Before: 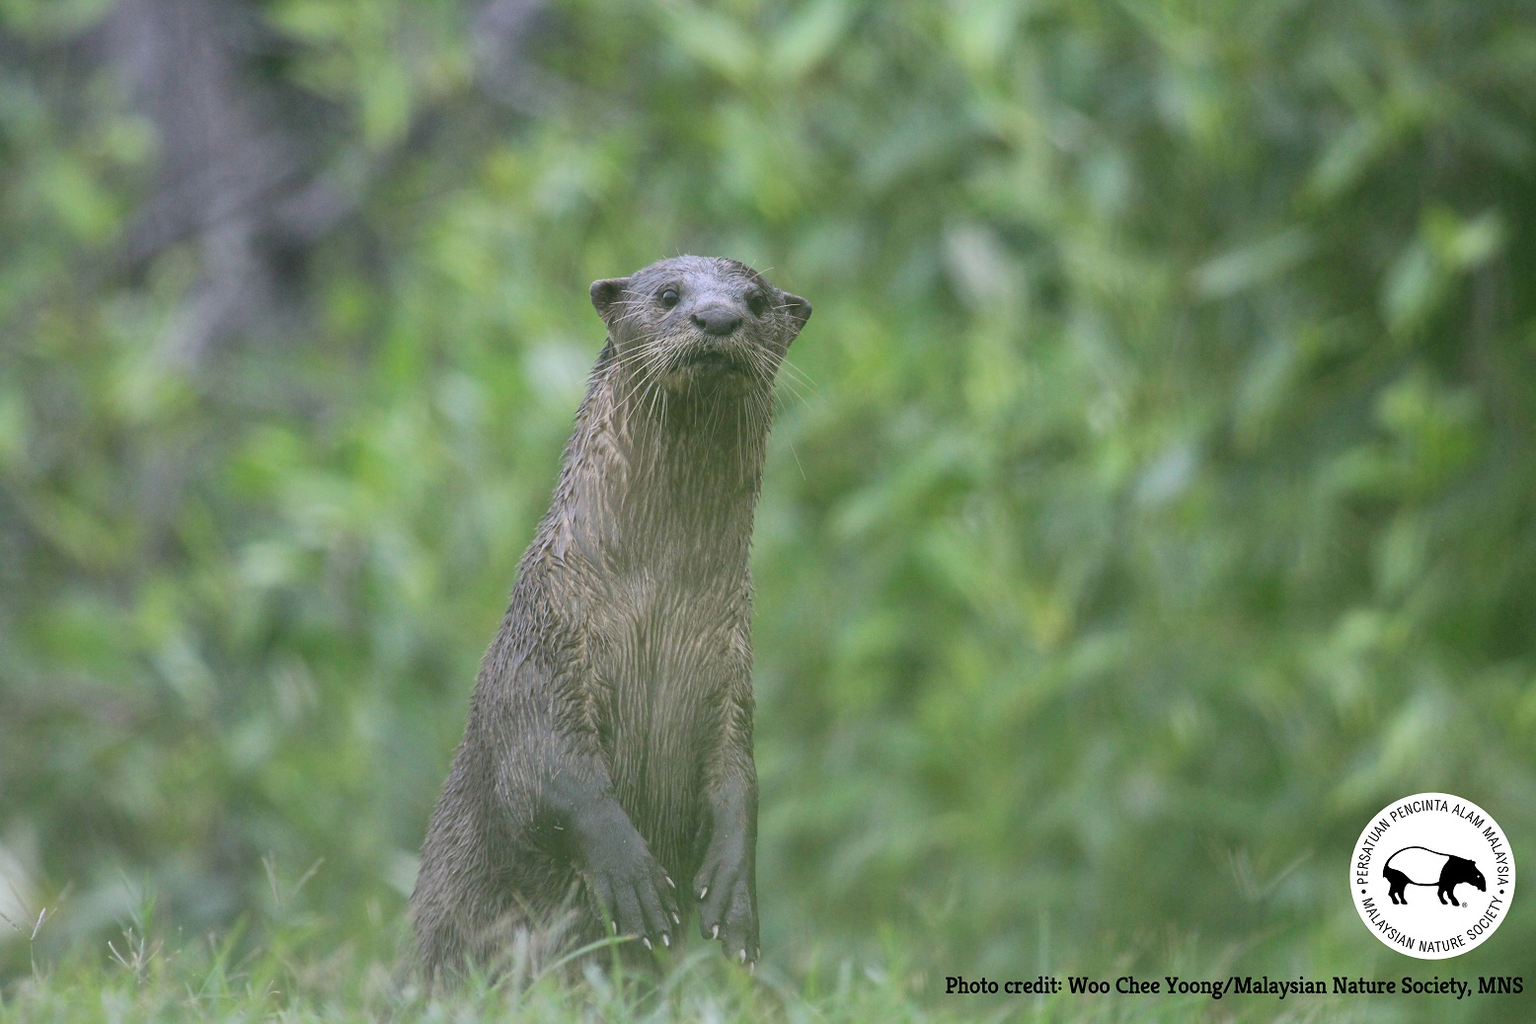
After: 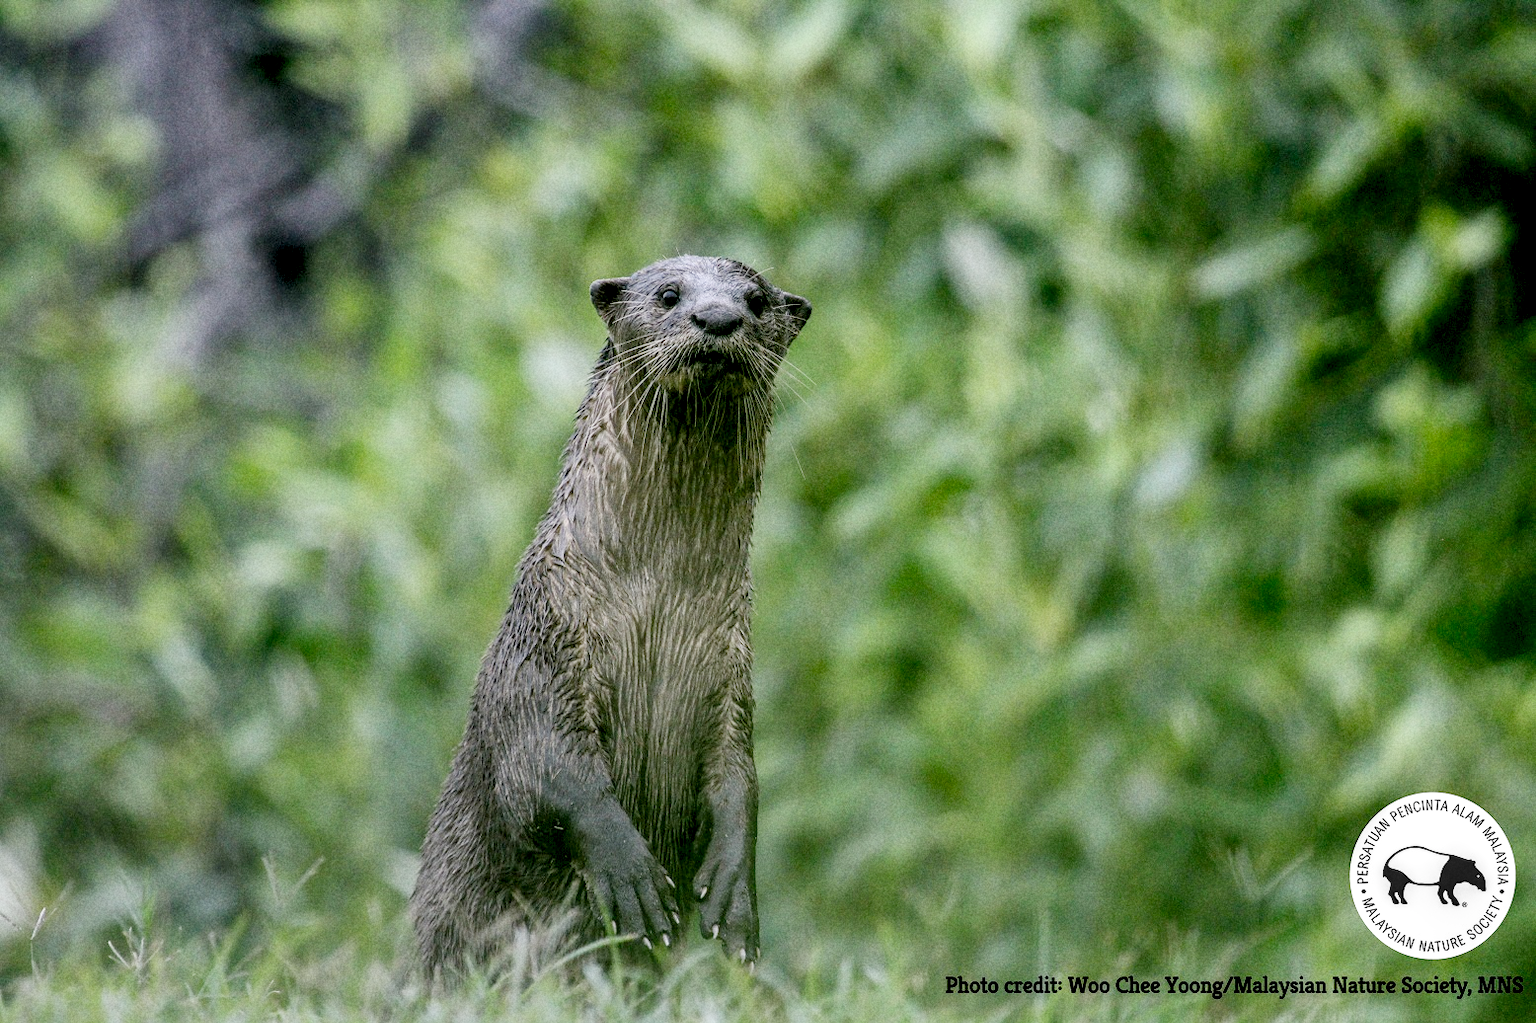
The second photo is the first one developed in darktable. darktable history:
grain: coarseness 22.88 ISO
filmic rgb: black relative exposure -2.85 EV, white relative exposure 4.56 EV, hardness 1.77, contrast 1.25, preserve chrominance no, color science v5 (2021)
local contrast: highlights 65%, shadows 54%, detail 169%, midtone range 0.514
rotate and perspective: automatic cropping off
